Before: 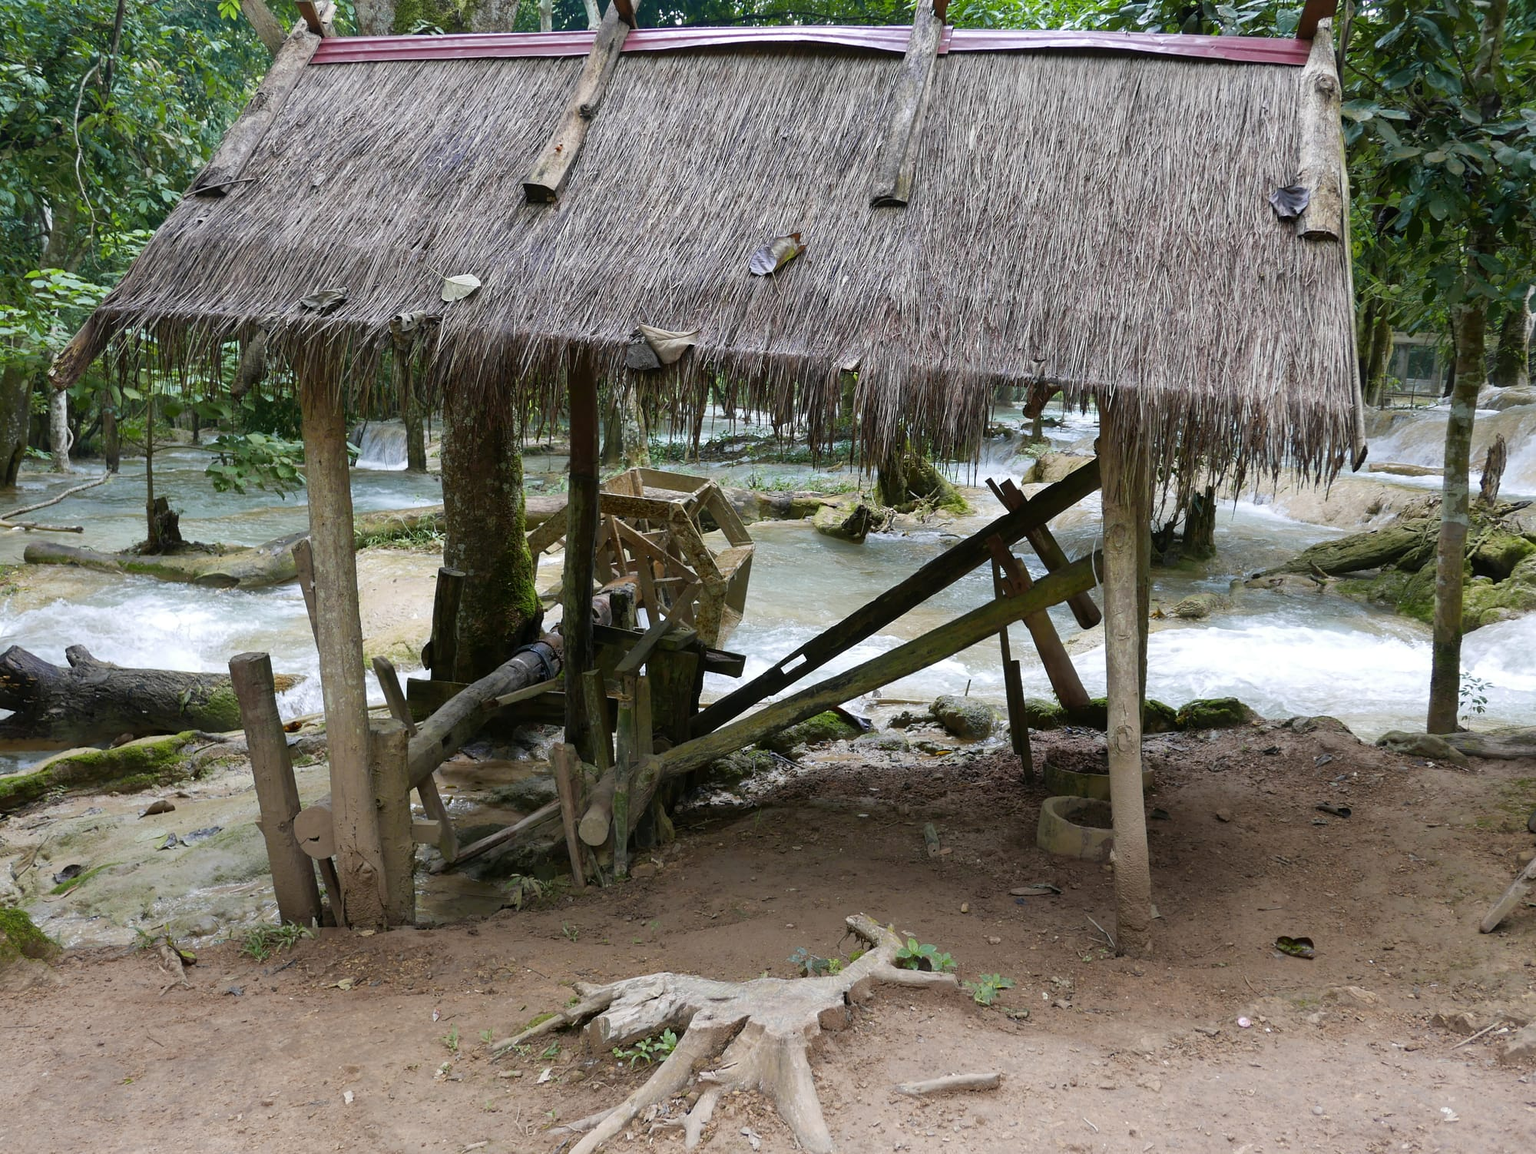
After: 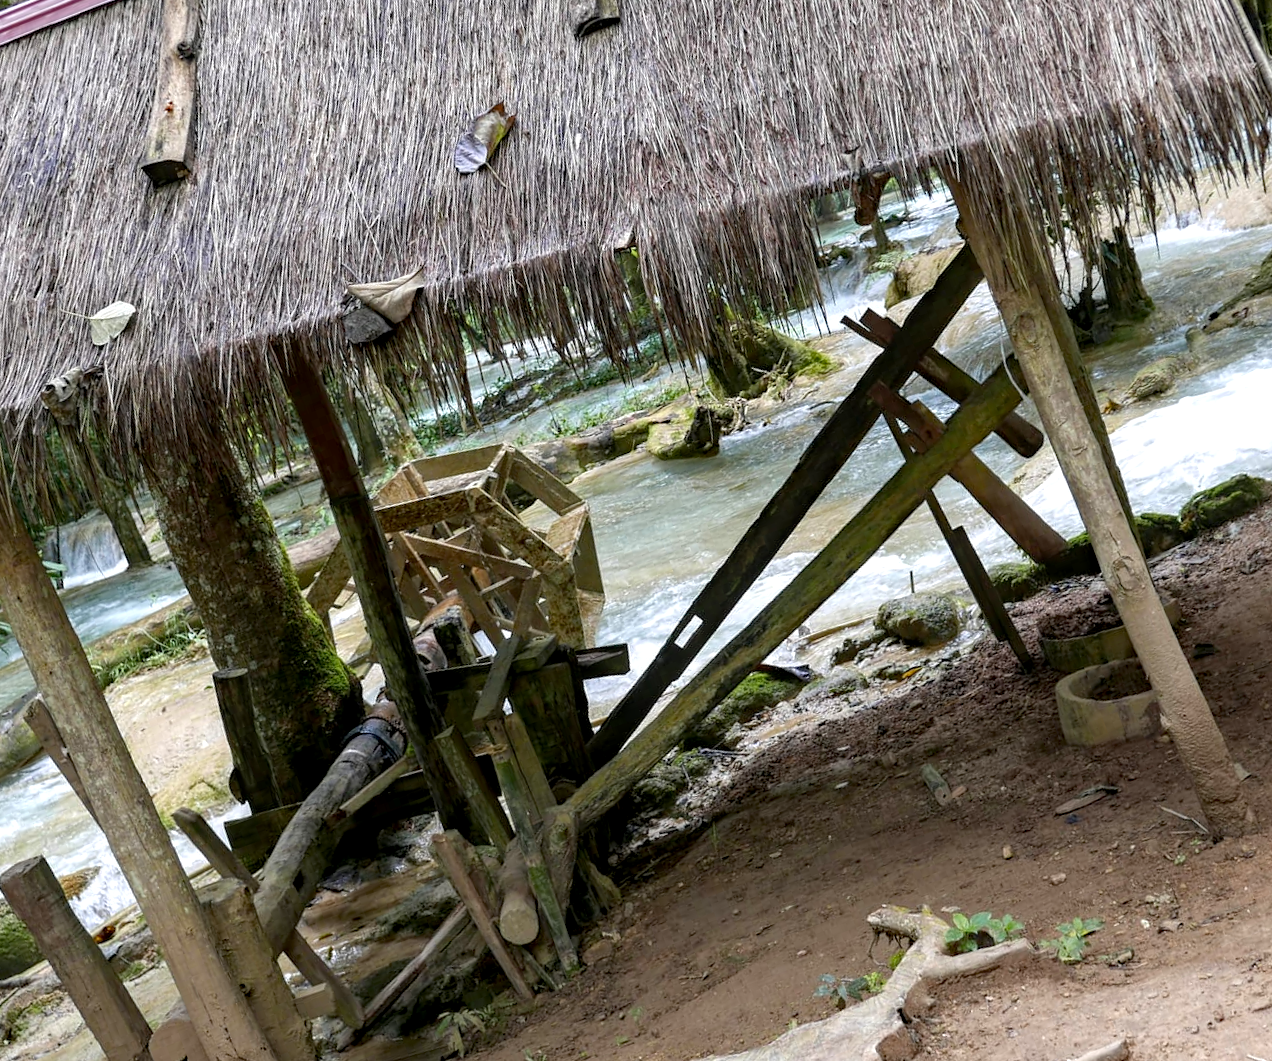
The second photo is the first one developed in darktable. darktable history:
local contrast: on, module defaults
exposure: black level correction 0.003, exposure 0.383 EV, compensate highlight preservation false
haze removal: compatibility mode true, adaptive false
crop and rotate: angle 20.26°, left 6.777%, right 4.169%, bottom 1.075%
